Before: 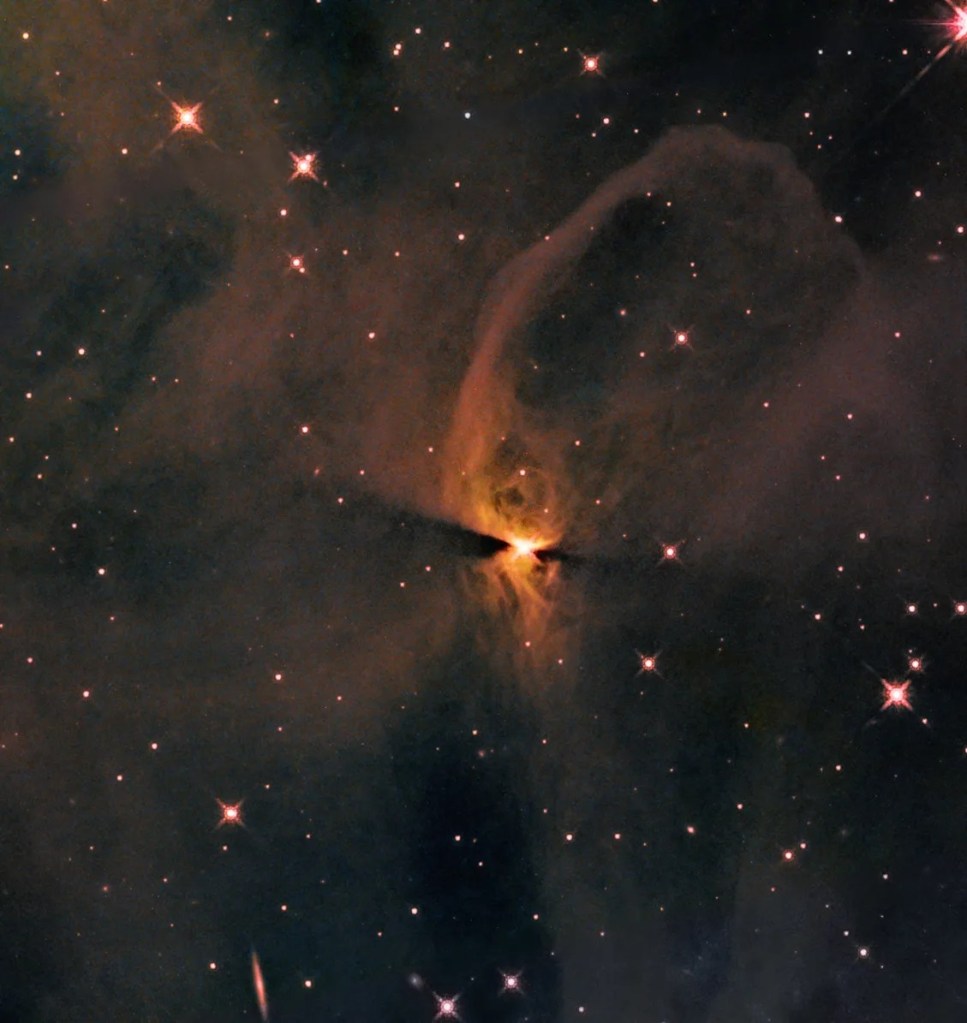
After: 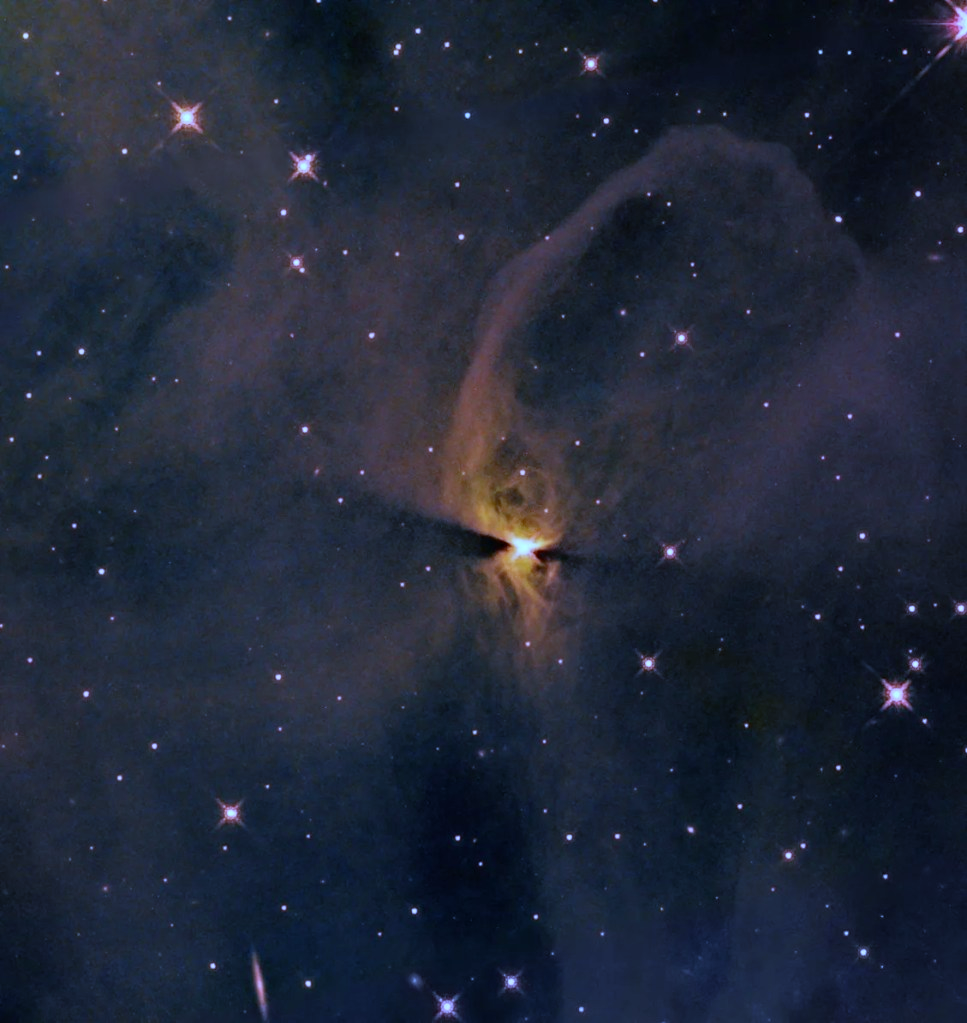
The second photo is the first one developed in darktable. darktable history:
white balance: red 0.766, blue 1.537
color correction: highlights a* -2.68, highlights b* 2.57
